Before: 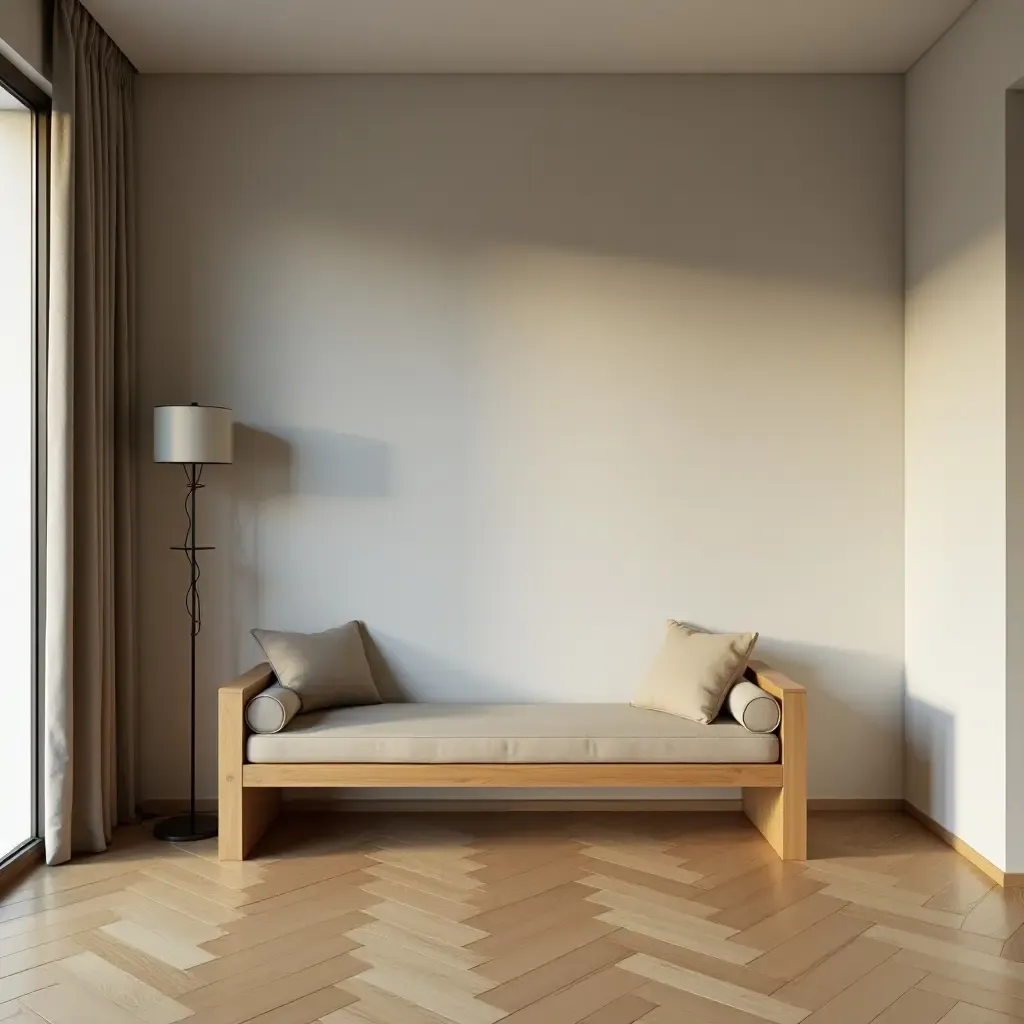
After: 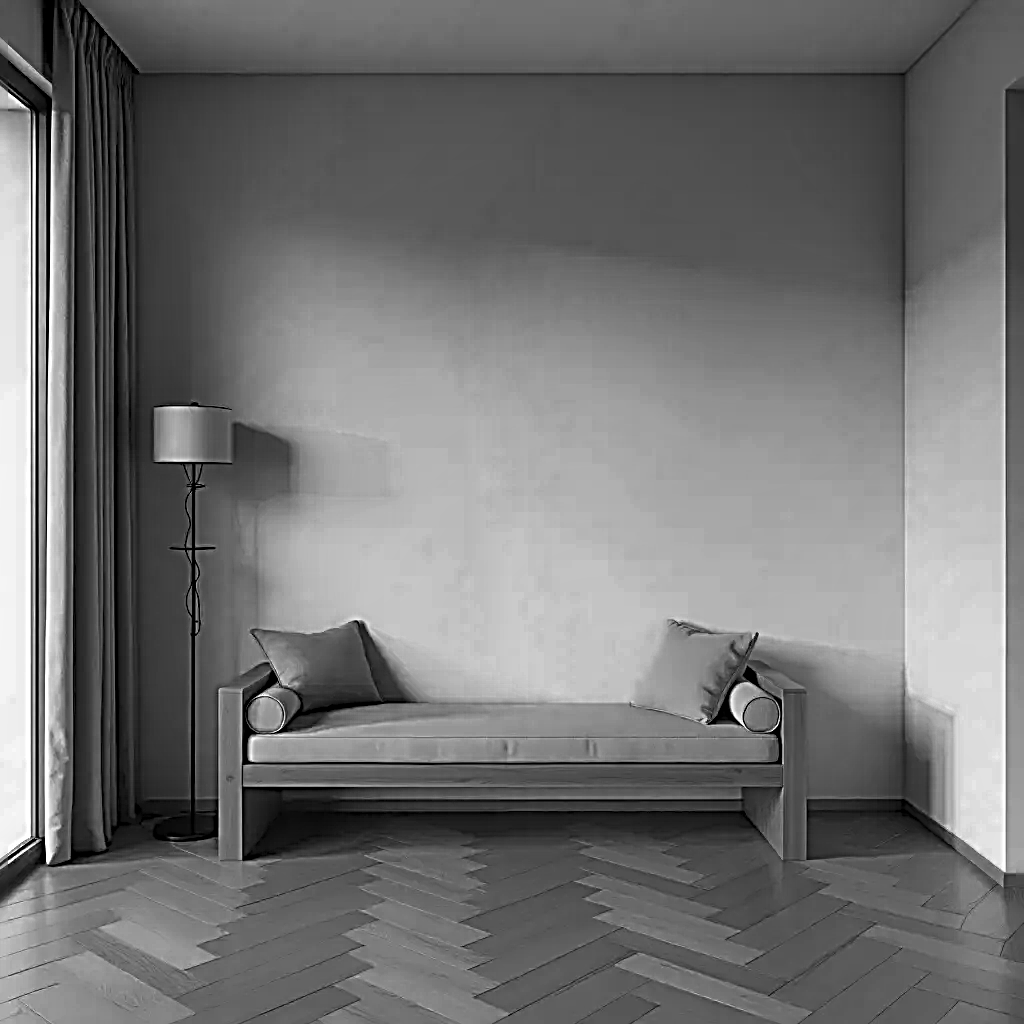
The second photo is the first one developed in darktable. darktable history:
sharpen: radius 3.178, amount 1.724
color zones: curves: ch0 [(0.287, 0.048) (0.493, 0.484) (0.737, 0.816)]; ch1 [(0, 0) (0.143, 0) (0.286, 0) (0.429, 0) (0.571, 0) (0.714, 0) (0.857, 0)]
local contrast: on, module defaults
